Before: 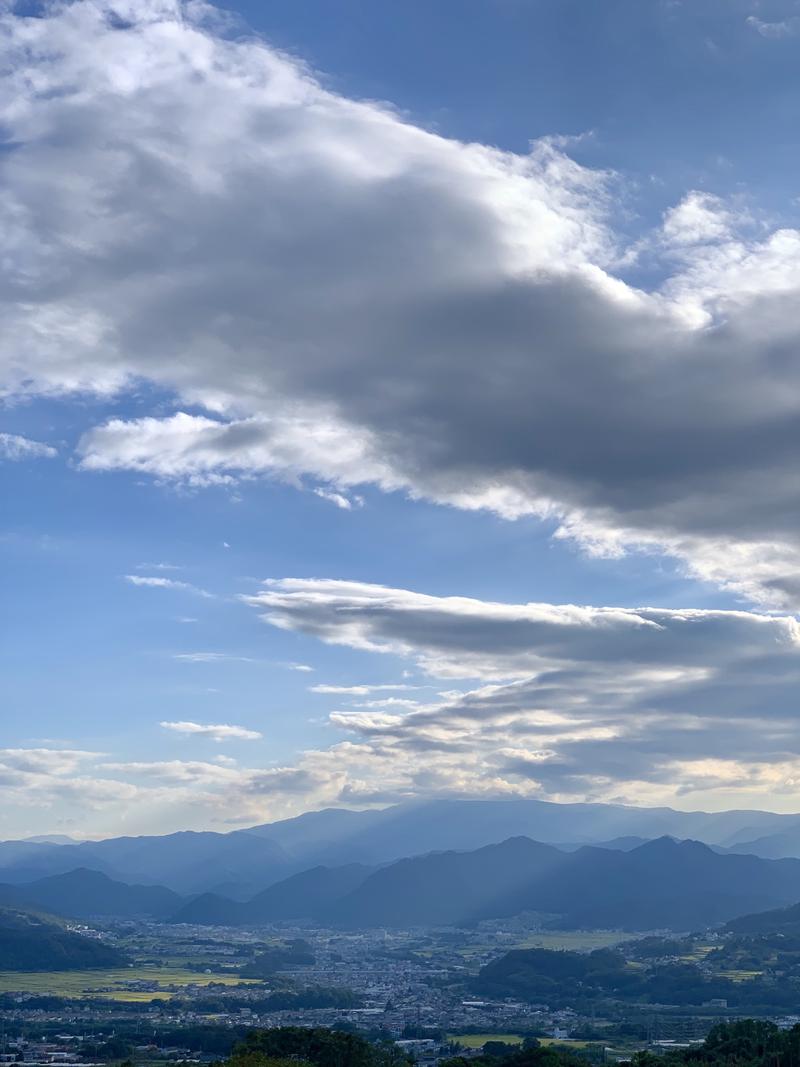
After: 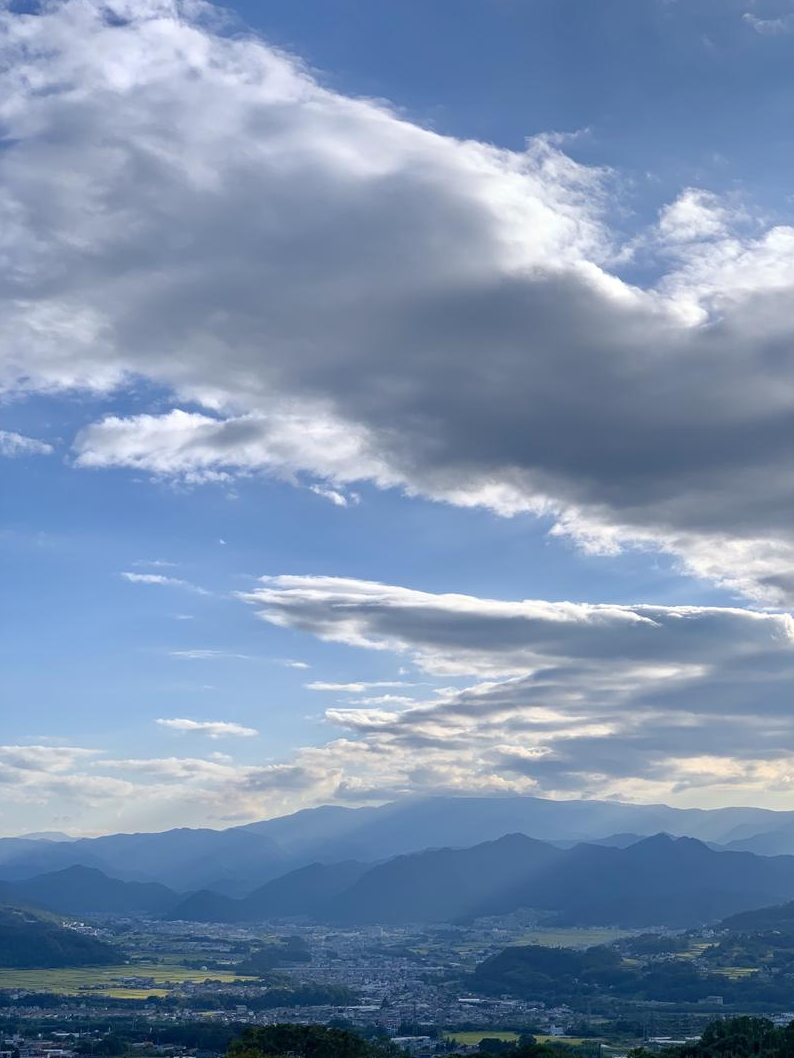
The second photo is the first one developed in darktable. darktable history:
crop and rotate: left 0.635%, top 0.354%, bottom 0.4%
